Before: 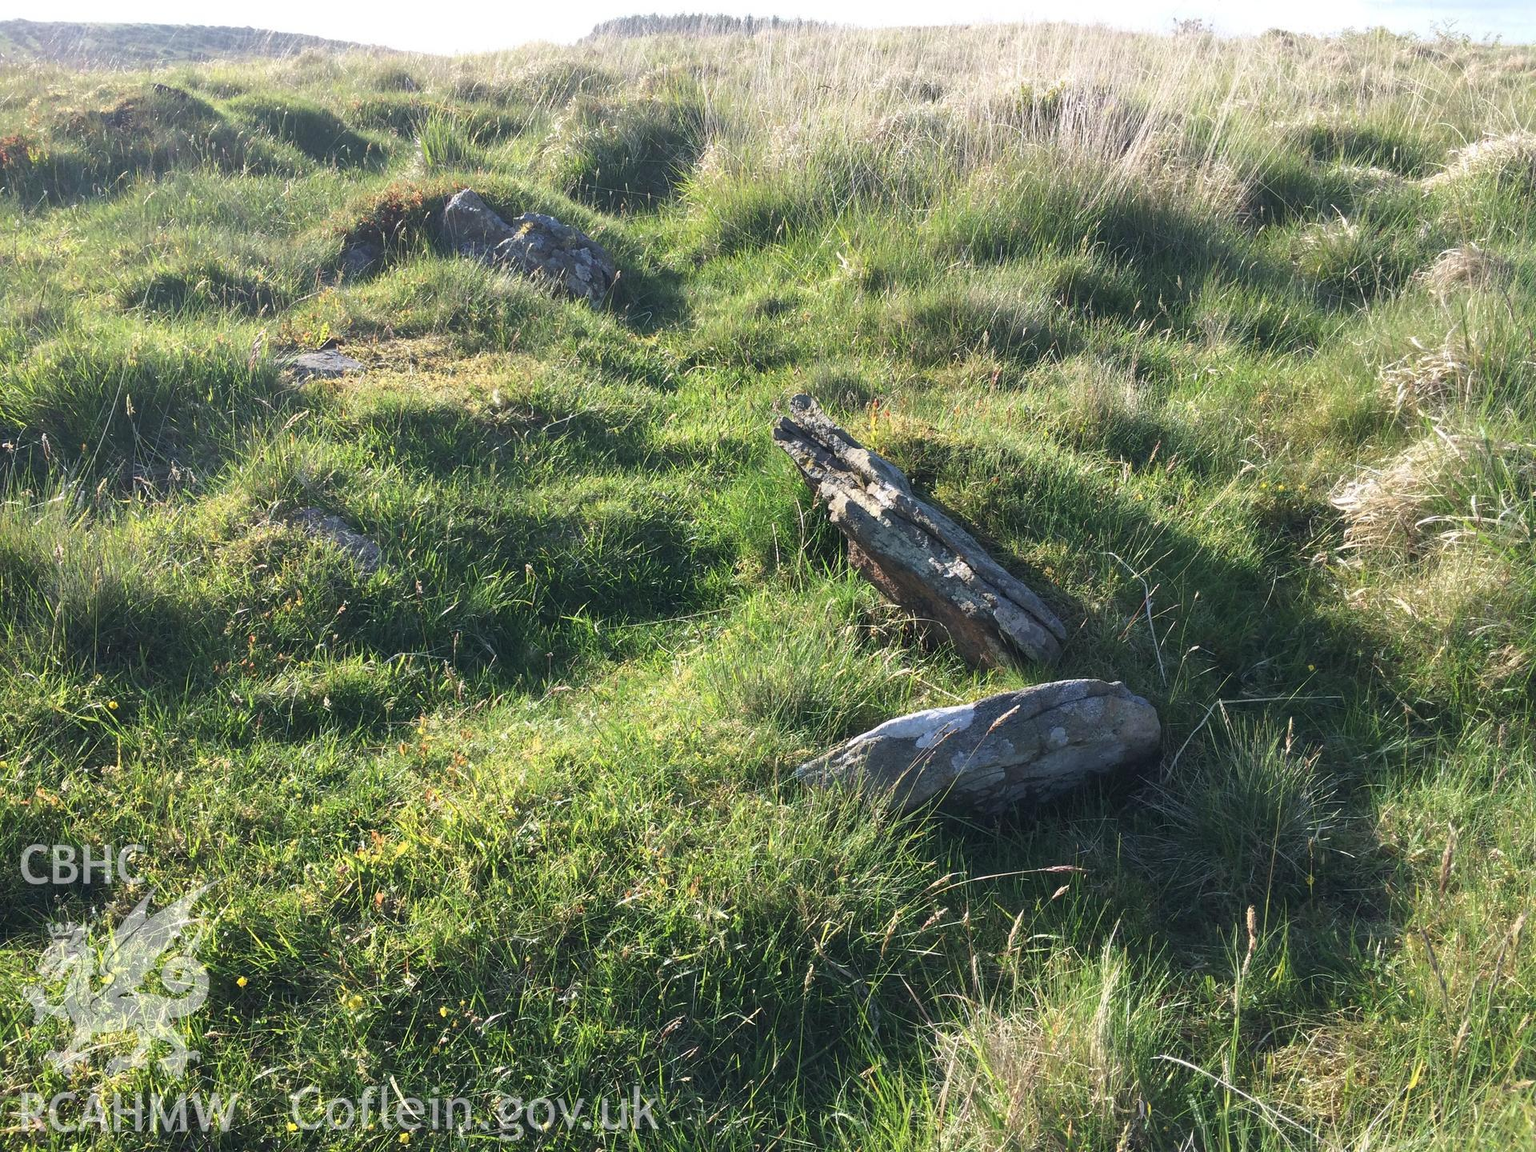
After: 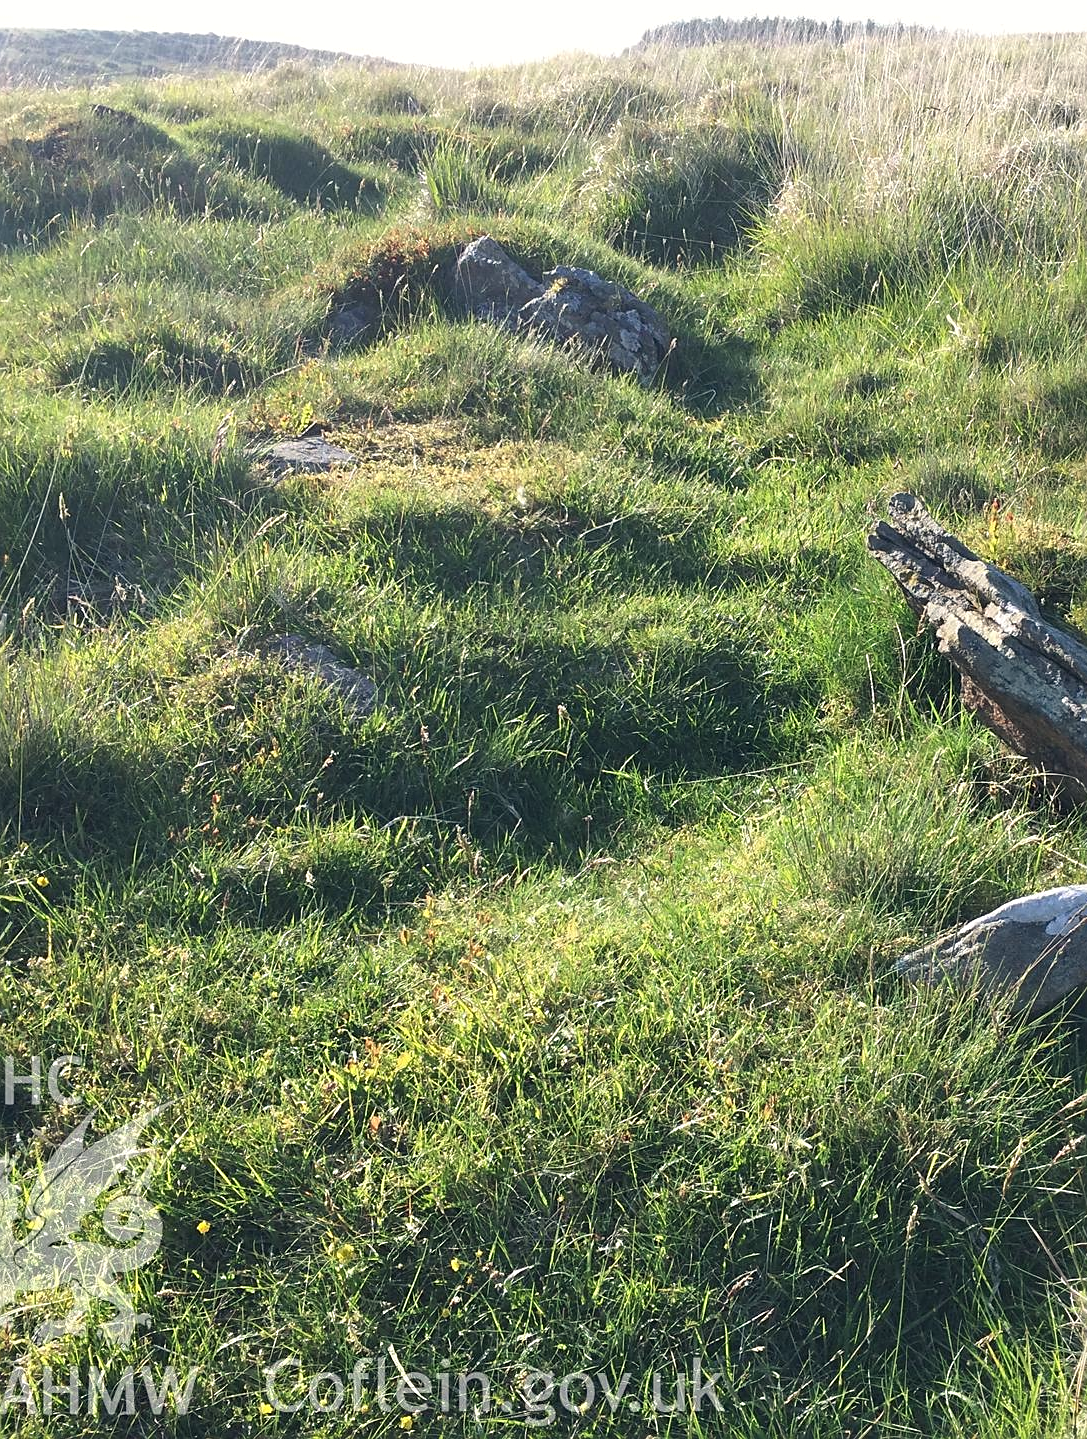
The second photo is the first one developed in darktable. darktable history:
sharpen: on, module defaults
color correction: highlights a* 0.289, highlights b* 2.7, shadows a* -0.788, shadows b* -4.11
crop: left 5.182%, right 38.155%
exposure: black level correction -0.003, exposure 0.042 EV, compensate highlight preservation false
